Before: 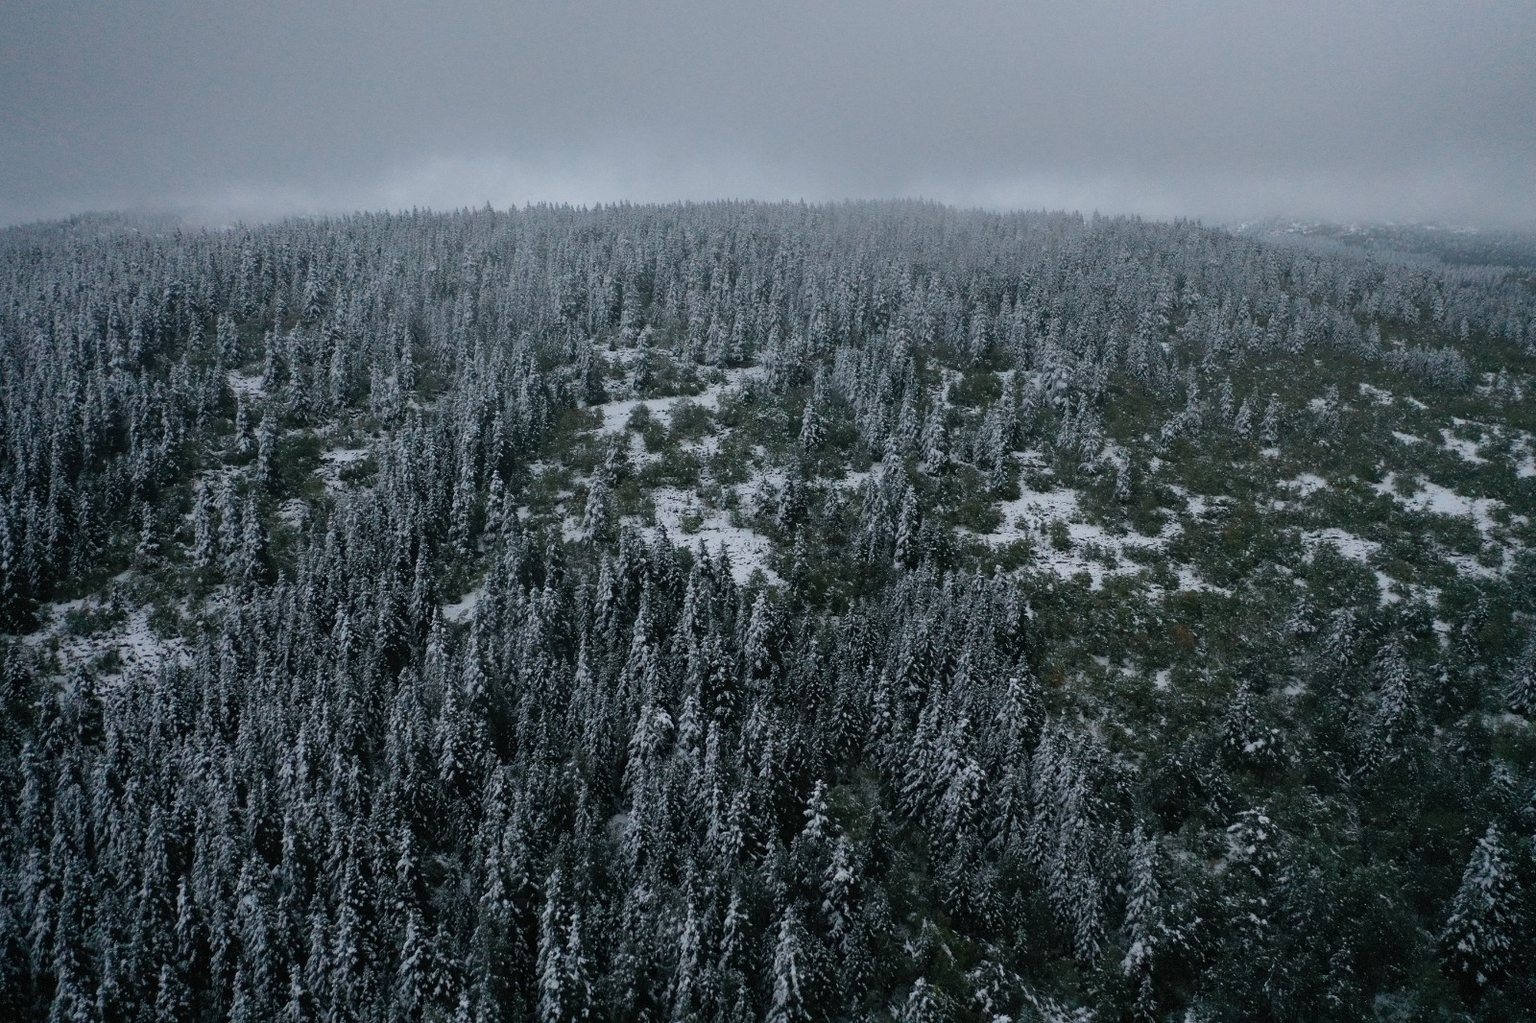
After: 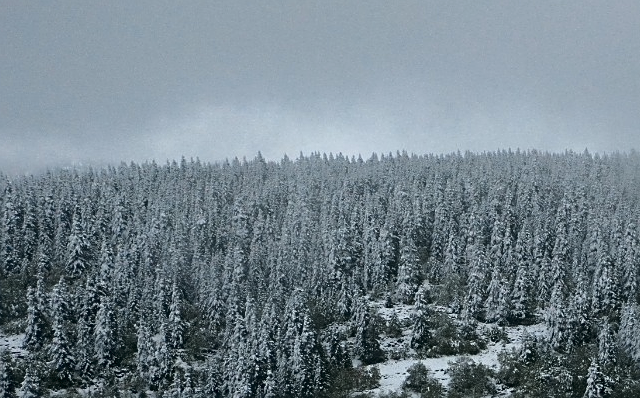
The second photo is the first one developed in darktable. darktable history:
sharpen: on, module defaults
crop: left 15.583%, top 5.458%, right 44.371%, bottom 57.156%
tone curve: curves: ch0 [(0, 0) (0.105, 0.068) (0.195, 0.162) (0.283, 0.283) (0.384, 0.404) (0.485, 0.531) (0.638, 0.681) (0.795, 0.879) (1, 0.977)]; ch1 [(0, 0) (0.161, 0.092) (0.35, 0.33) (0.379, 0.401) (0.456, 0.469) (0.504, 0.501) (0.512, 0.523) (0.58, 0.597) (0.635, 0.646) (1, 1)]; ch2 [(0, 0) (0.371, 0.362) (0.437, 0.437) (0.5, 0.5) (0.53, 0.523) (0.56, 0.58) (0.622, 0.606) (1, 1)], color space Lab, independent channels, preserve colors none
